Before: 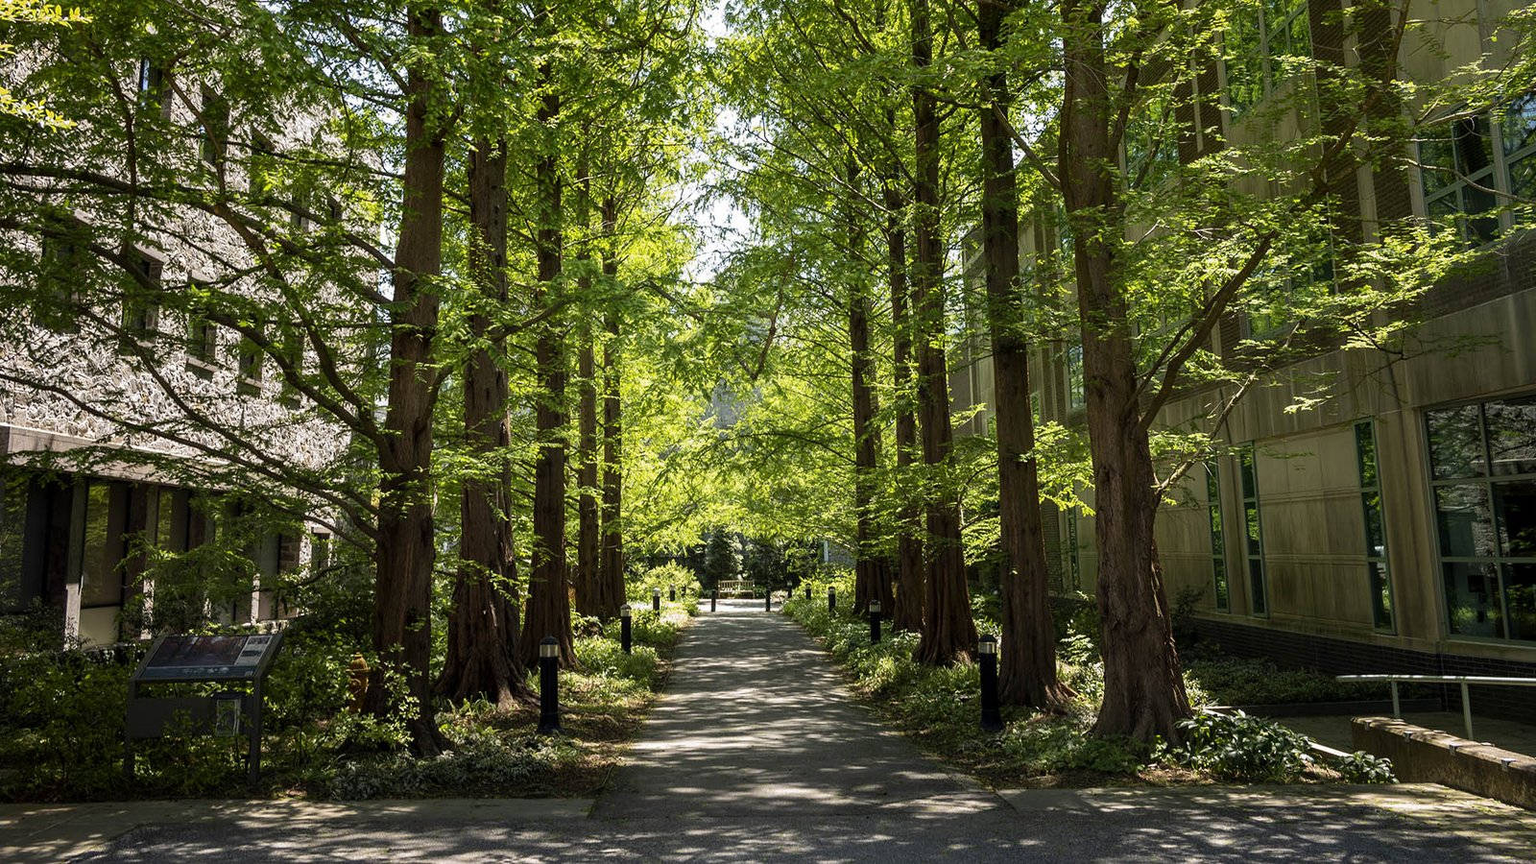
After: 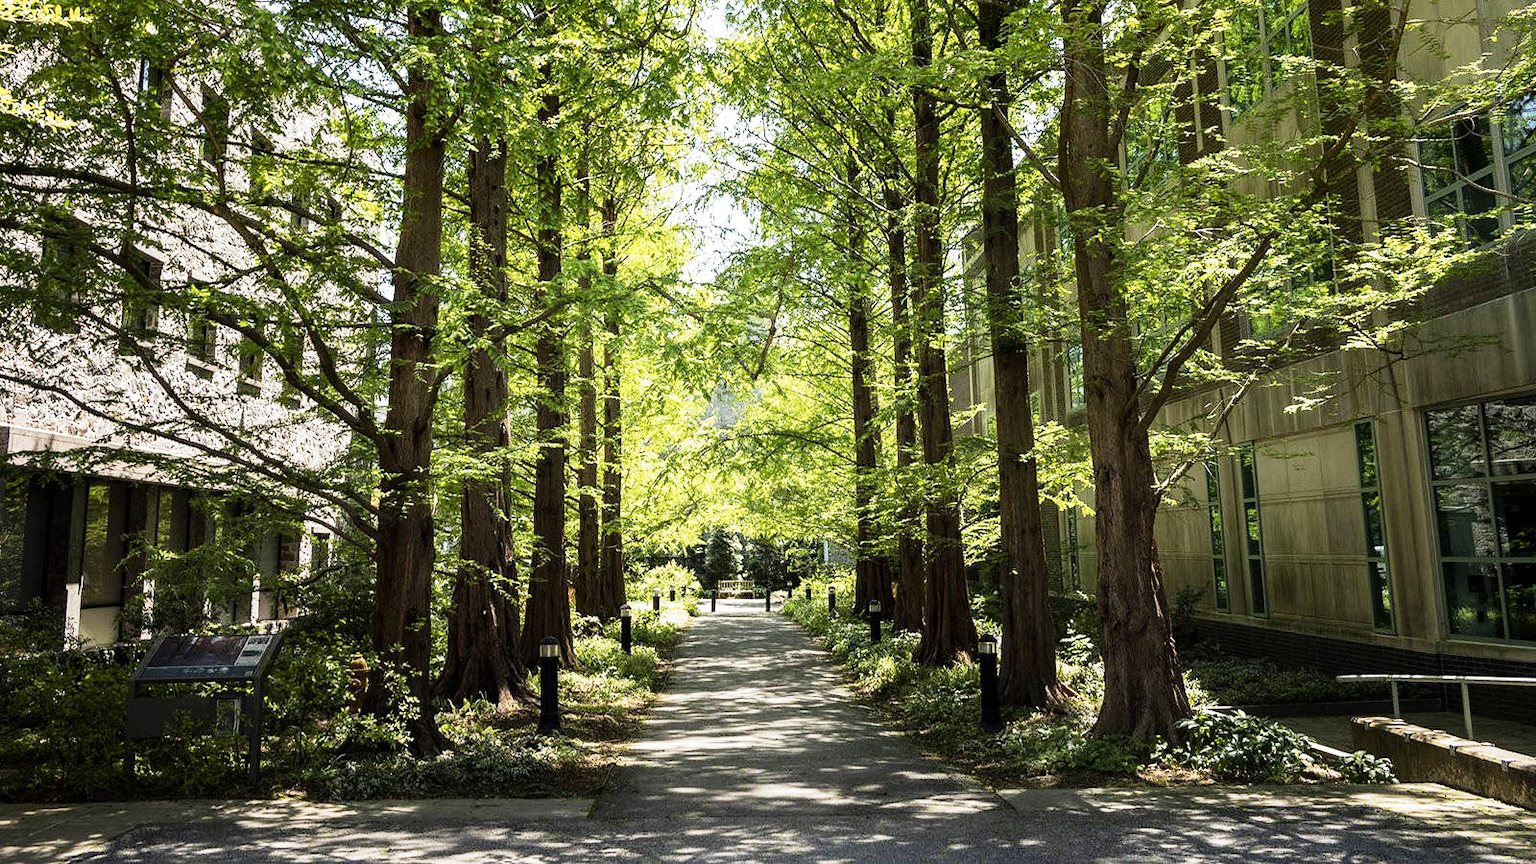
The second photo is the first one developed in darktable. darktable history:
base curve: curves: ch0 [(0, 0) (0.088, 0.125) (0.176, 0.251) (0.354, 0.501) (0.613, 0.749) (1, 0.877)], preserve colors none
tone equalizer: -8 EV -0.724 EV, -7 EV -0.672 EV, -6 EV -0.585 EV, -5 EV -0.388 EV, -3 EV 0.366 EV, -2 EV 0.6 EV, -1 EV 0.68 EV, +0 EV 0.771 EV
